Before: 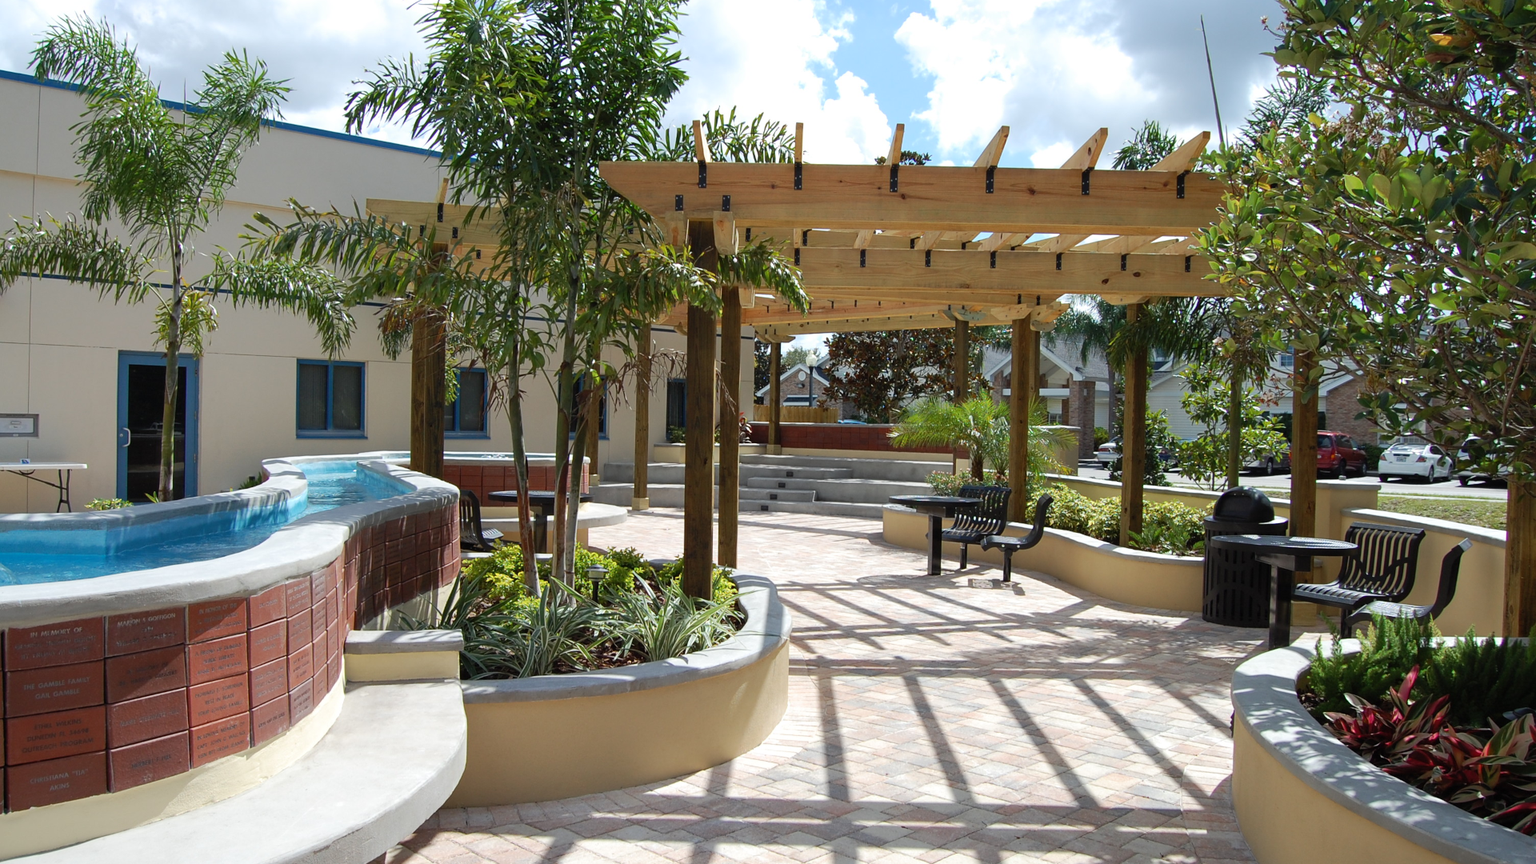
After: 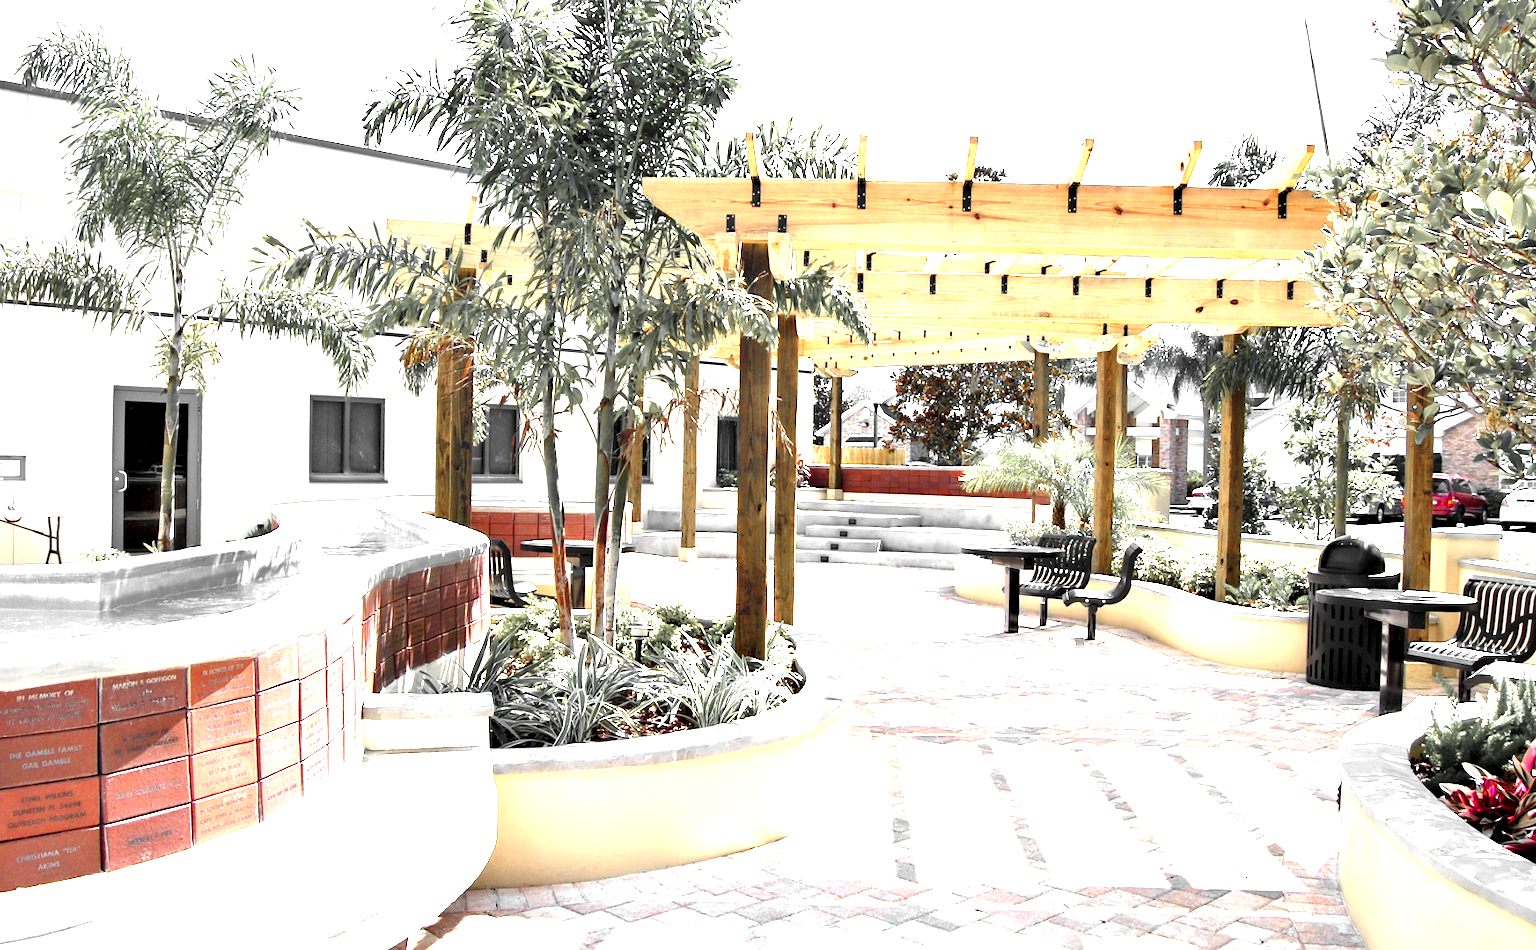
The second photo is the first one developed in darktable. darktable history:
crop and rotate: left 1.021%, right 8.05%
contrast equalizer: y [[0.528, 0.548, 0.563, 0.562, 0.546, 0.526], [0.55 ×6], [0 ×6], [0 ×6], [0 ×6]]
exposure: black level correction 0.001, exposure 2.628 EV, compensate exposure bias true, compensate highlight preservation false
color zones: curves: ch0 [(0, 0.447) (0.184, 0.543) (0.323, 0.476) (0.429, 0.445) (0.571, 0.443) (0.714, 0.451) (0.857, 0.452) (1, 0.447)]; ch1 [(0, 0.464) (0.176, 0.46) (0.287, 0.177) (0.429, 0.002) (0.571, 0) (0.714, 0) (0.857, 0) (1, 0.464)]
